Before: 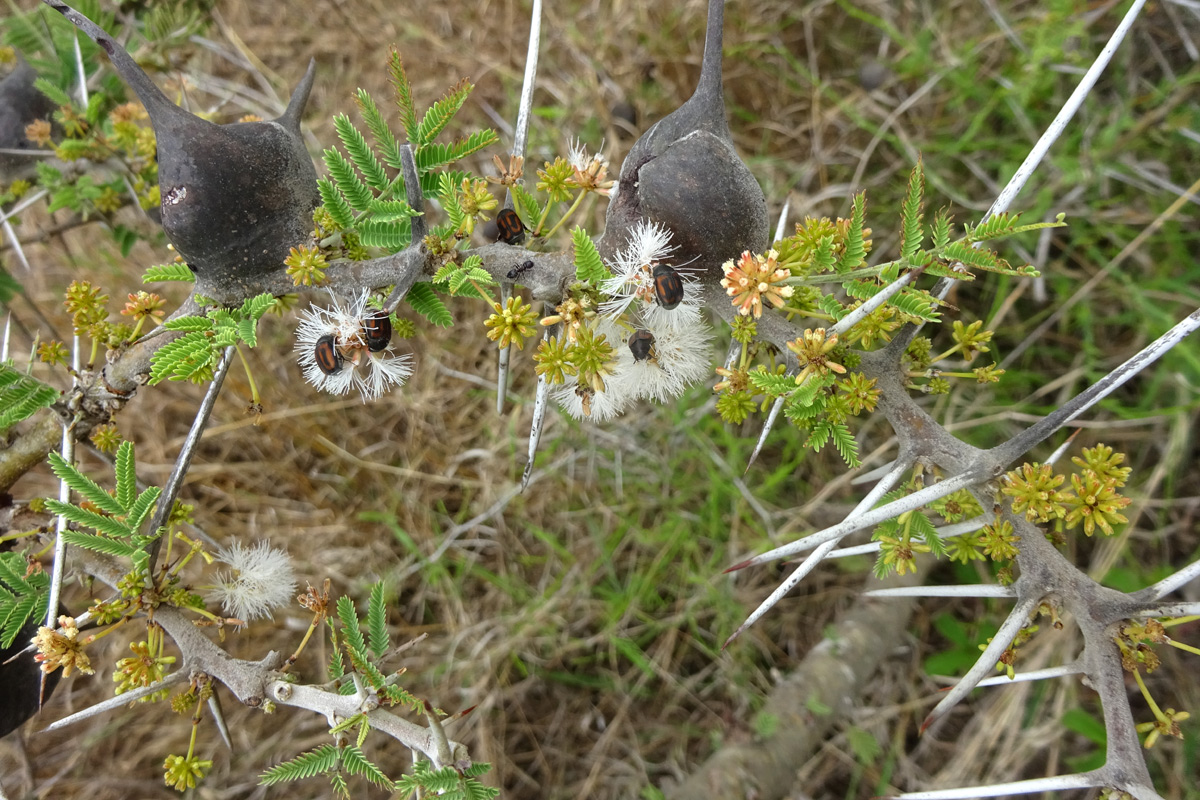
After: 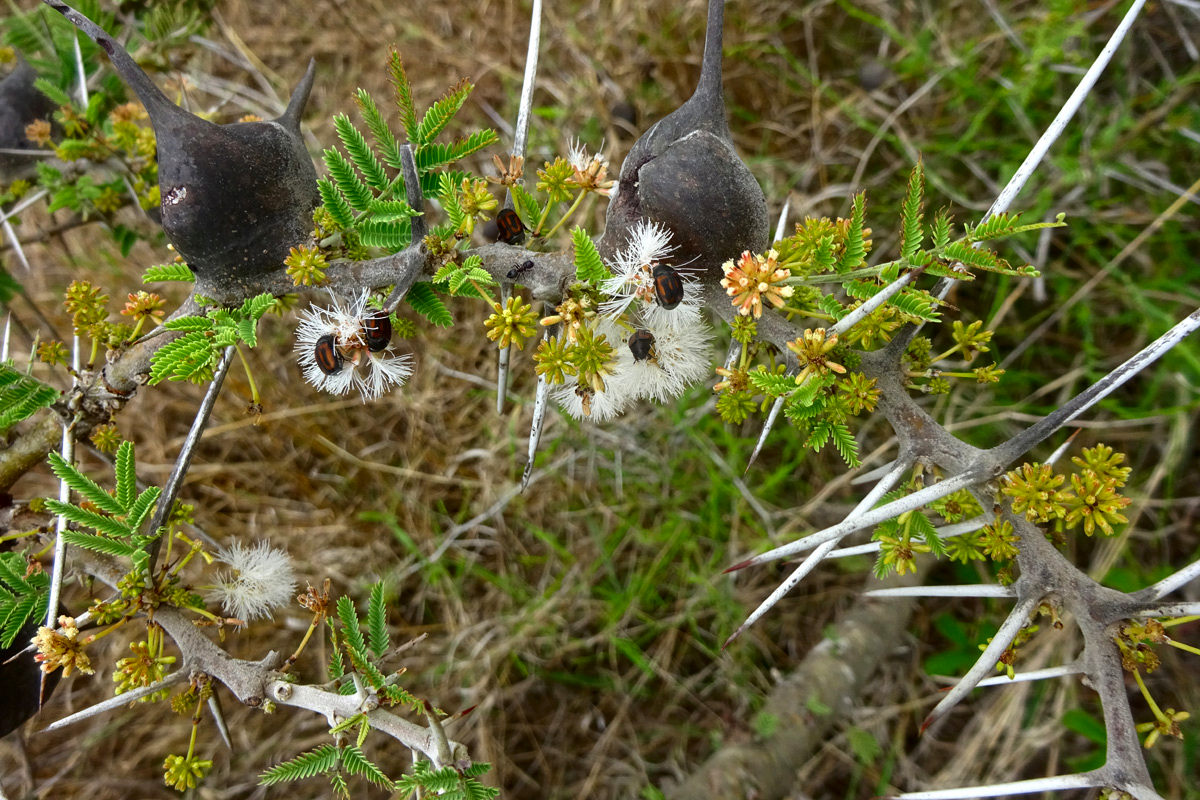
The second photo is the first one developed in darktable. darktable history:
contrast brightness saturation: contrast 0.124, brightness -0.115, saturation 0.202
